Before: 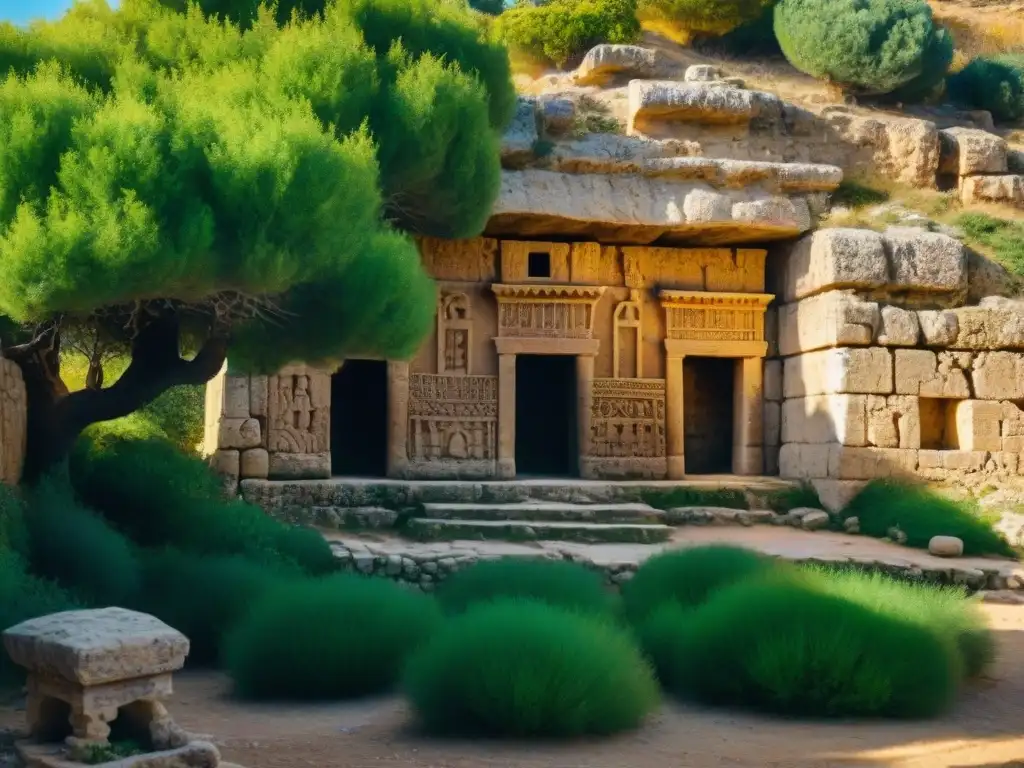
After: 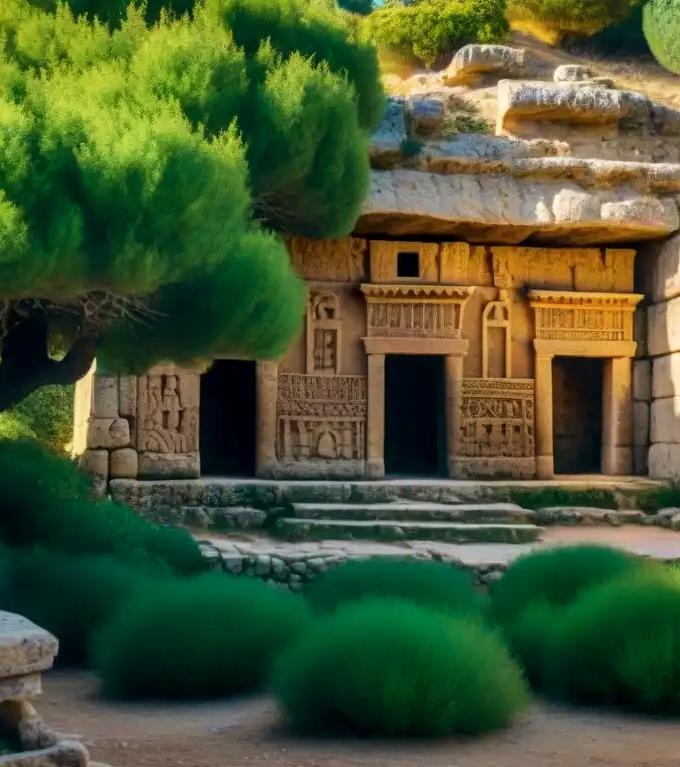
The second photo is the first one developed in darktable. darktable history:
velvia: on, module defaults
local contrast: on, module defaults
crop and rotate: left 12.852%, right 20.647%
